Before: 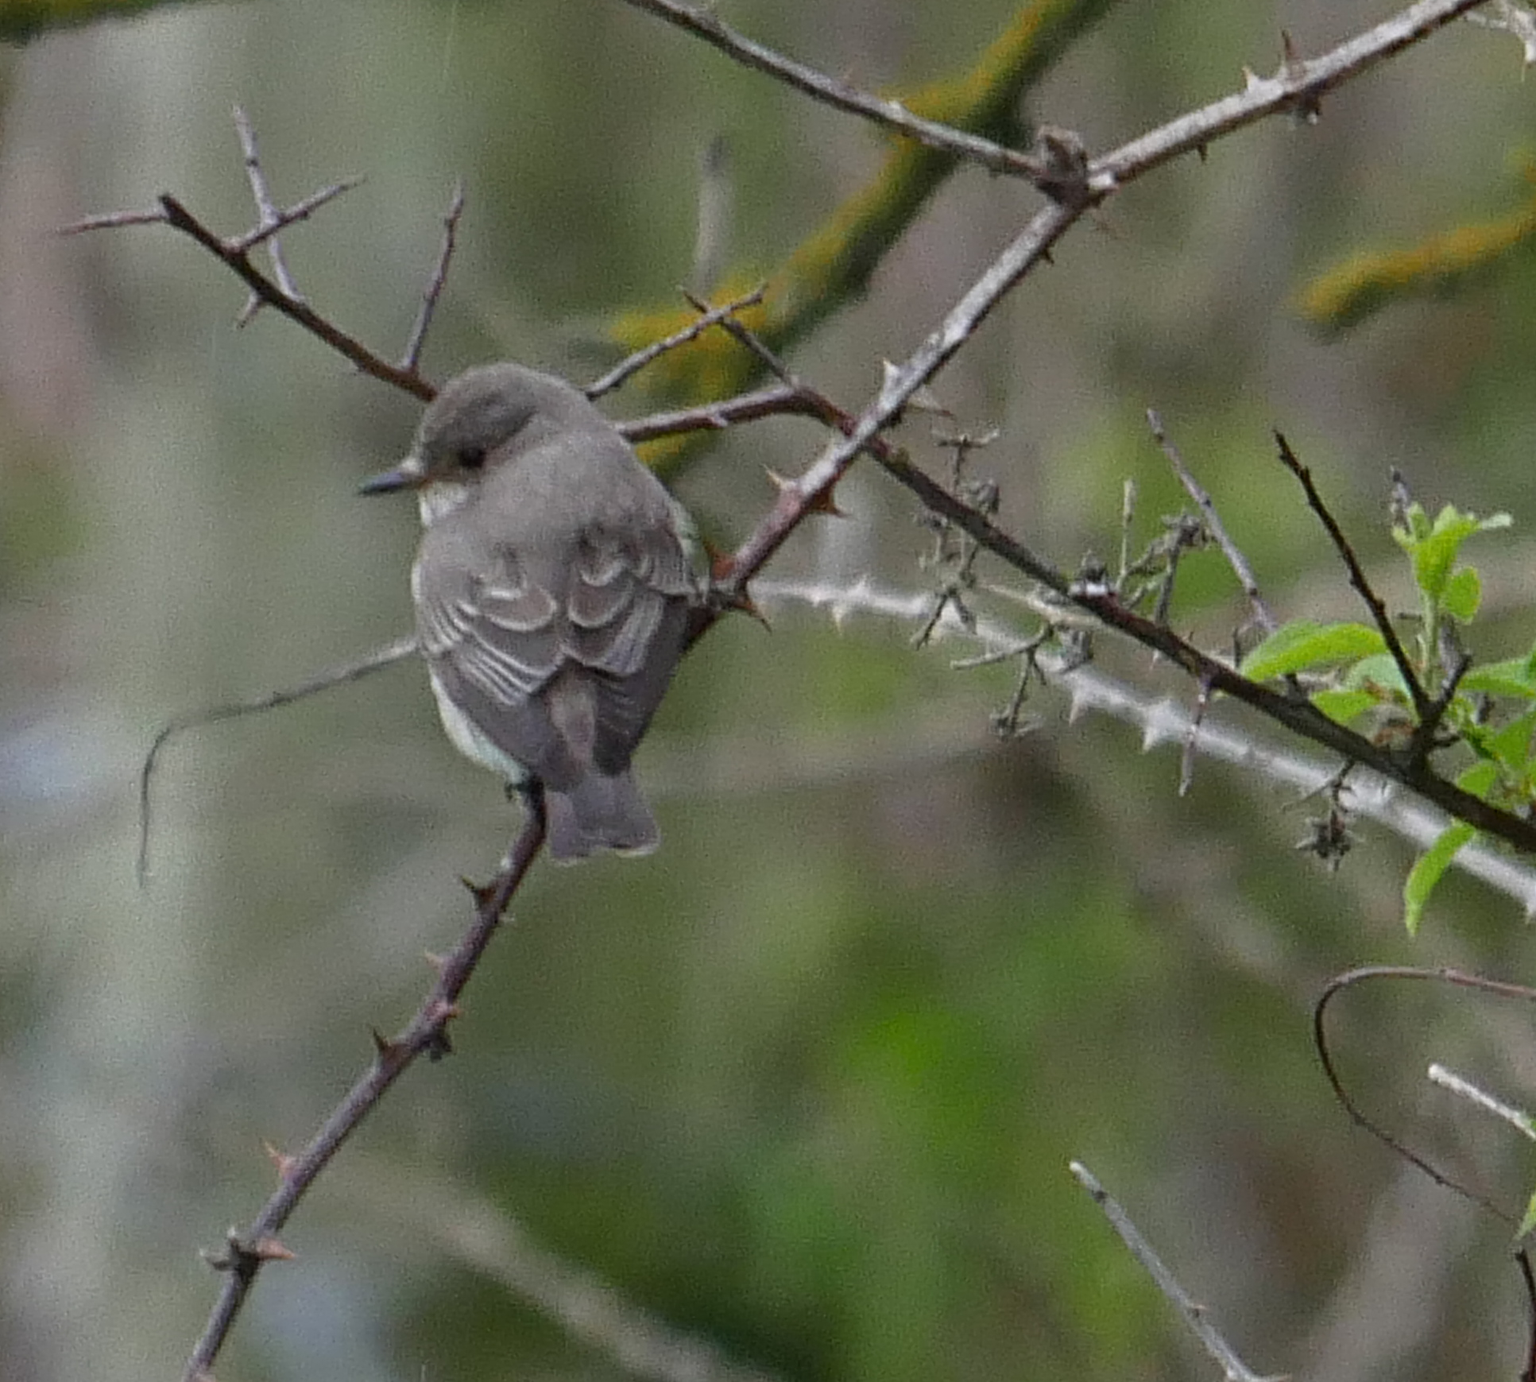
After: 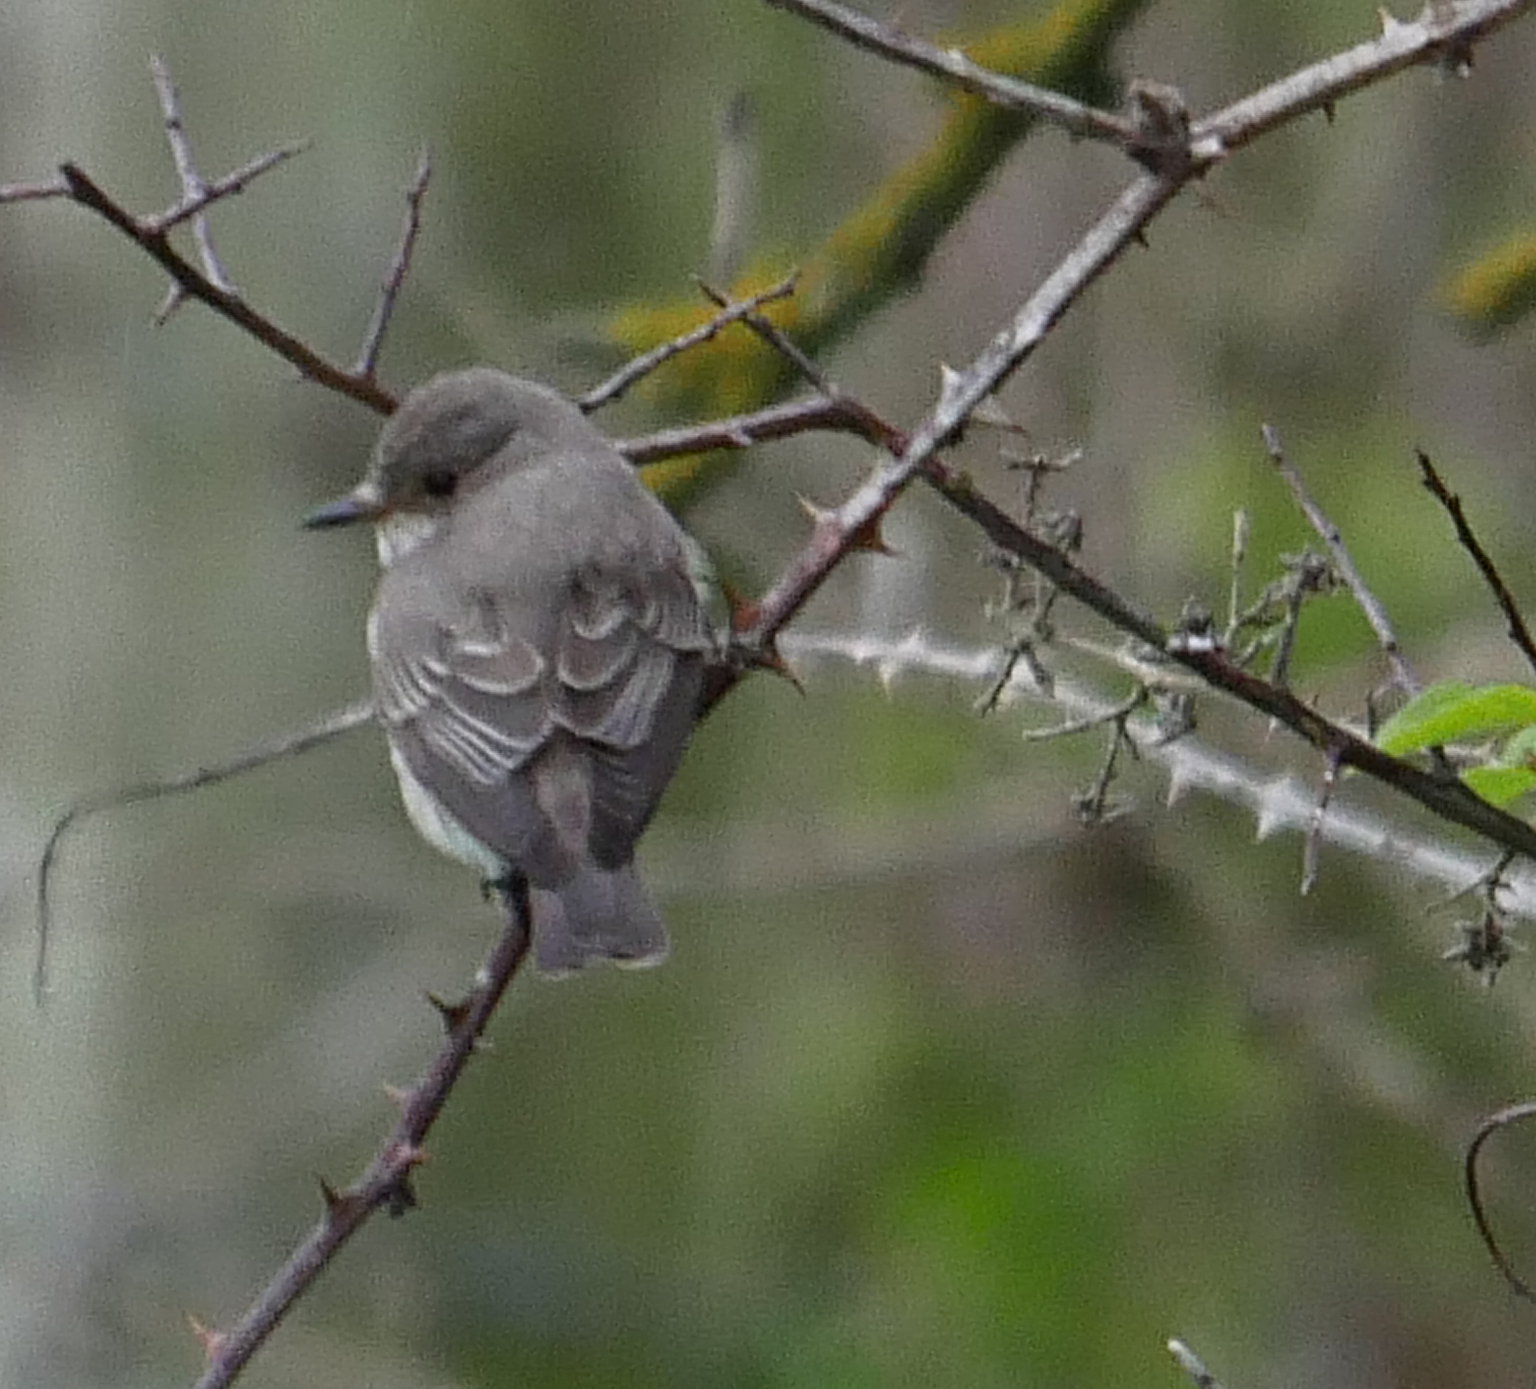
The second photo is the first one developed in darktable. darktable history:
crop and rotate: left 7.19%, top 4.41%, right 10.564%, bottom 12.915%
